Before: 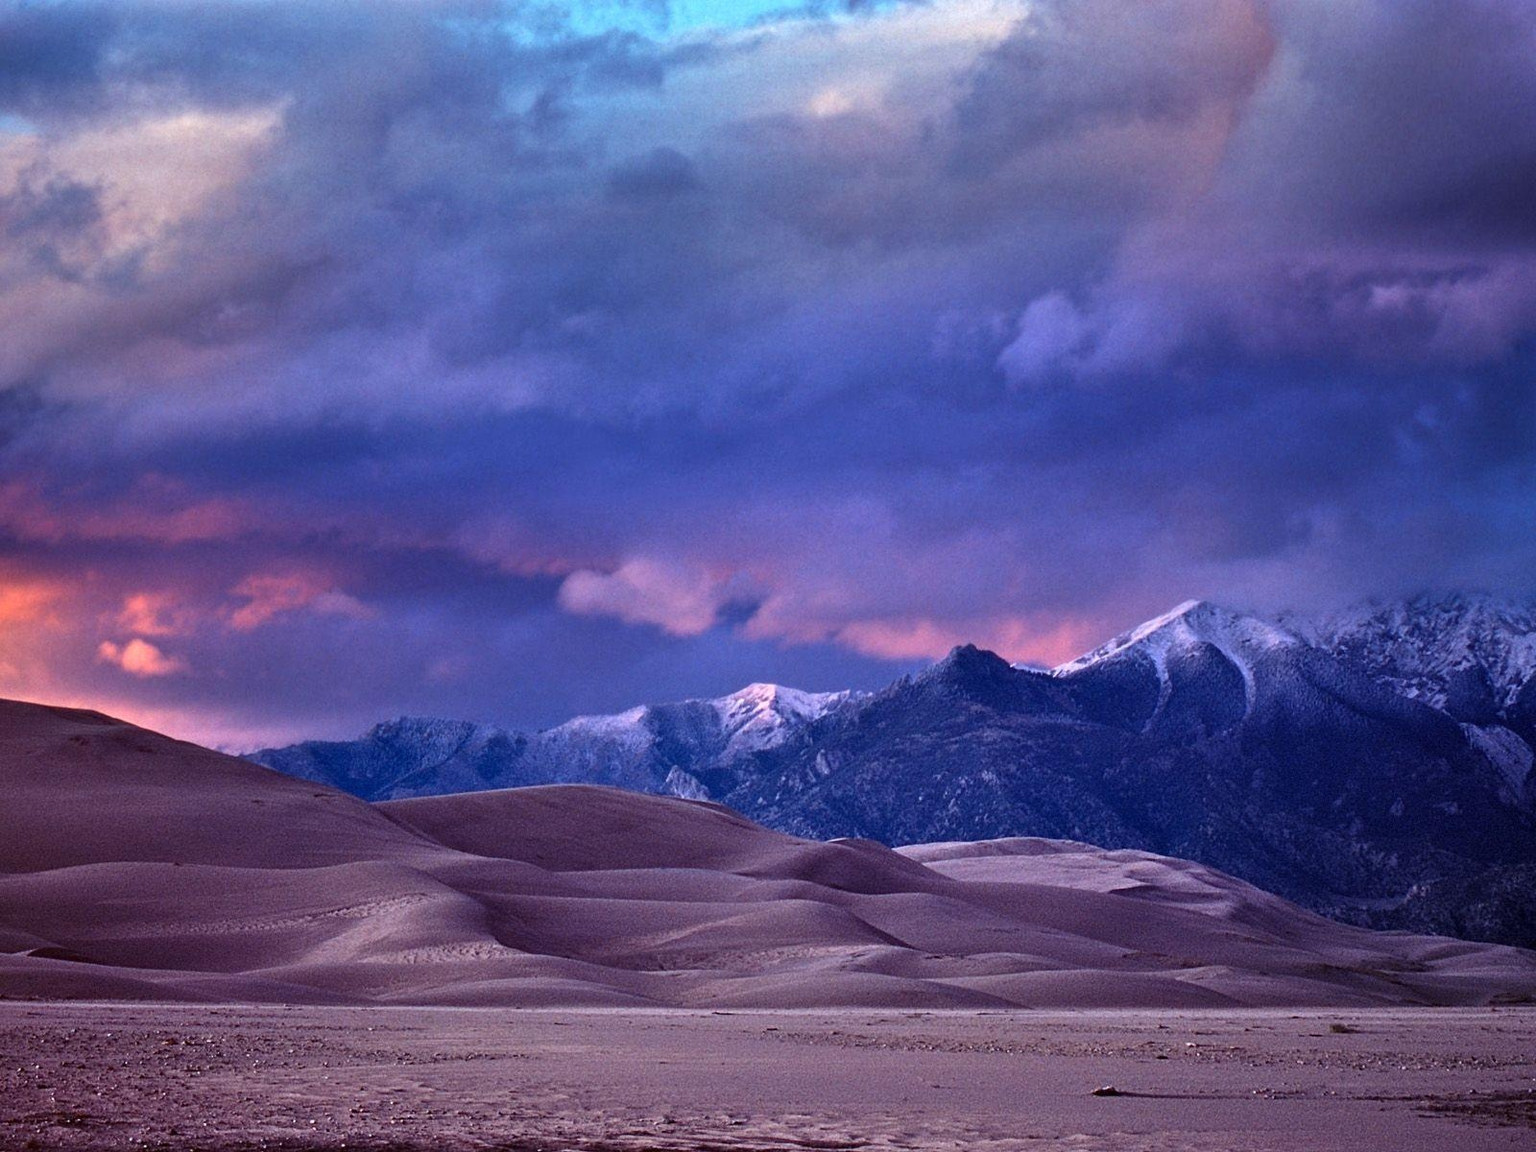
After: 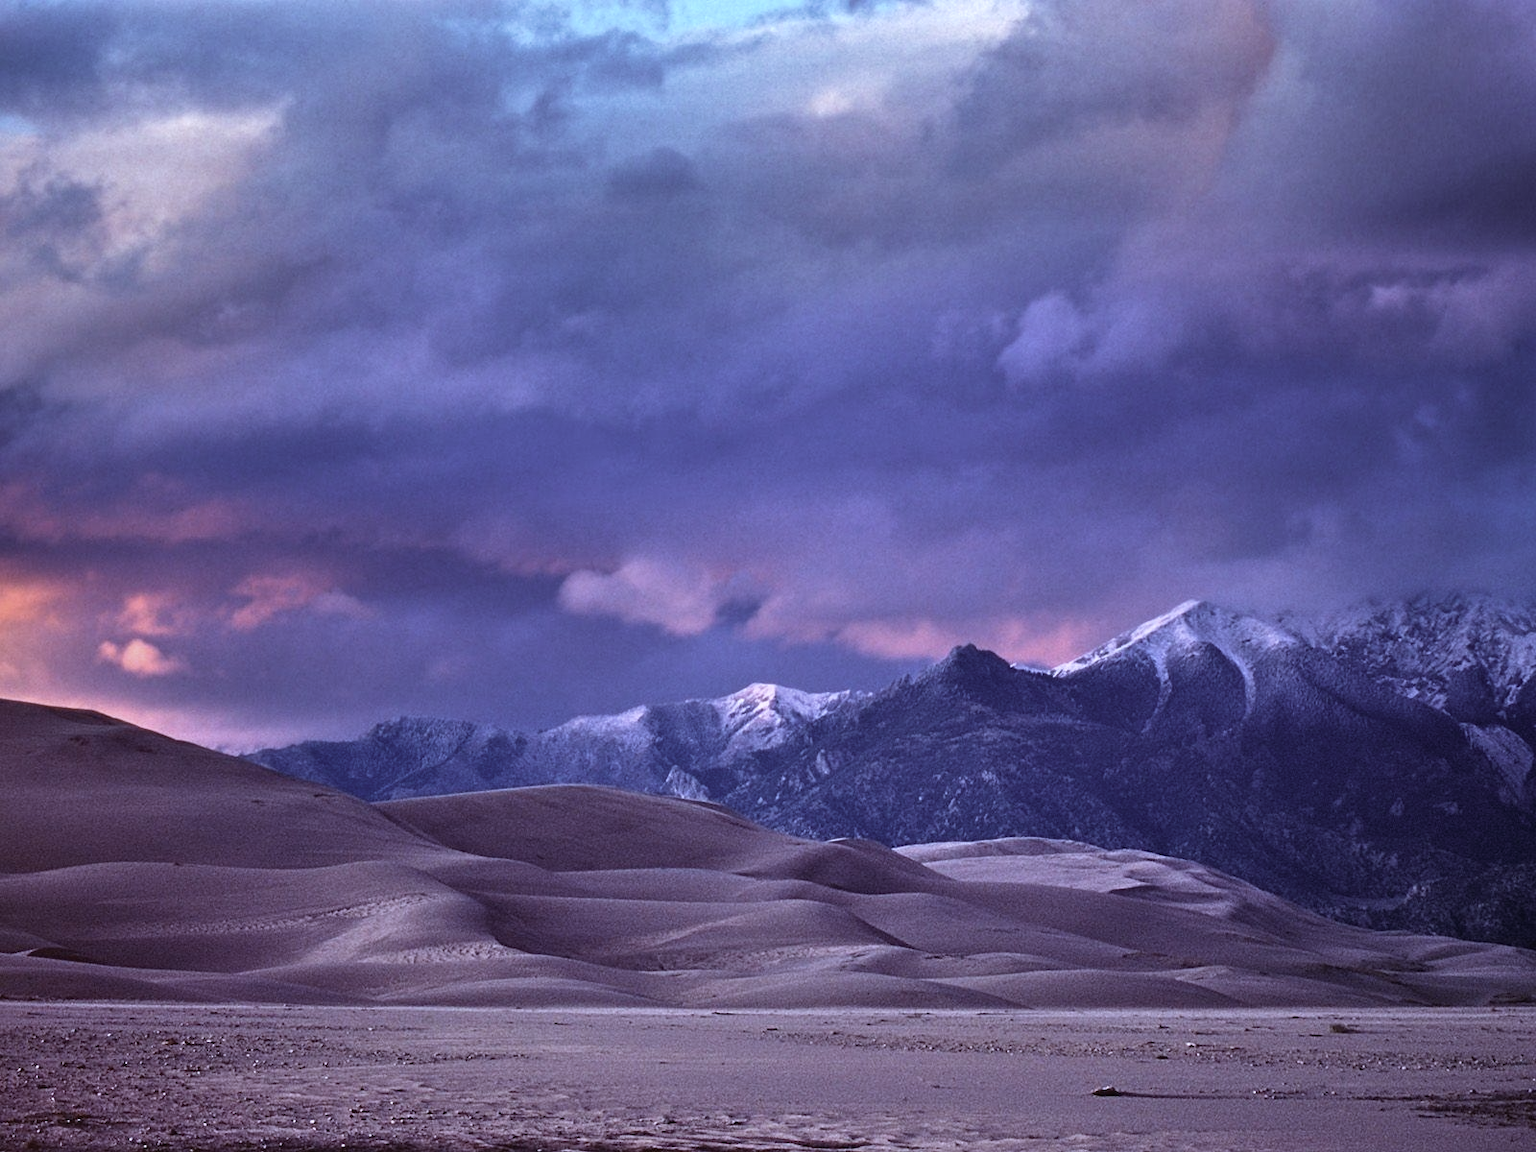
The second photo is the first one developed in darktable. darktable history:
exposure: exposure 0.2 EV, compensate highlight preservation false
white balance: red 0.931, blue 1.11
velvia: on, module defaults
contrast brightness saturation: contrast -0.05, saturation -0.41
